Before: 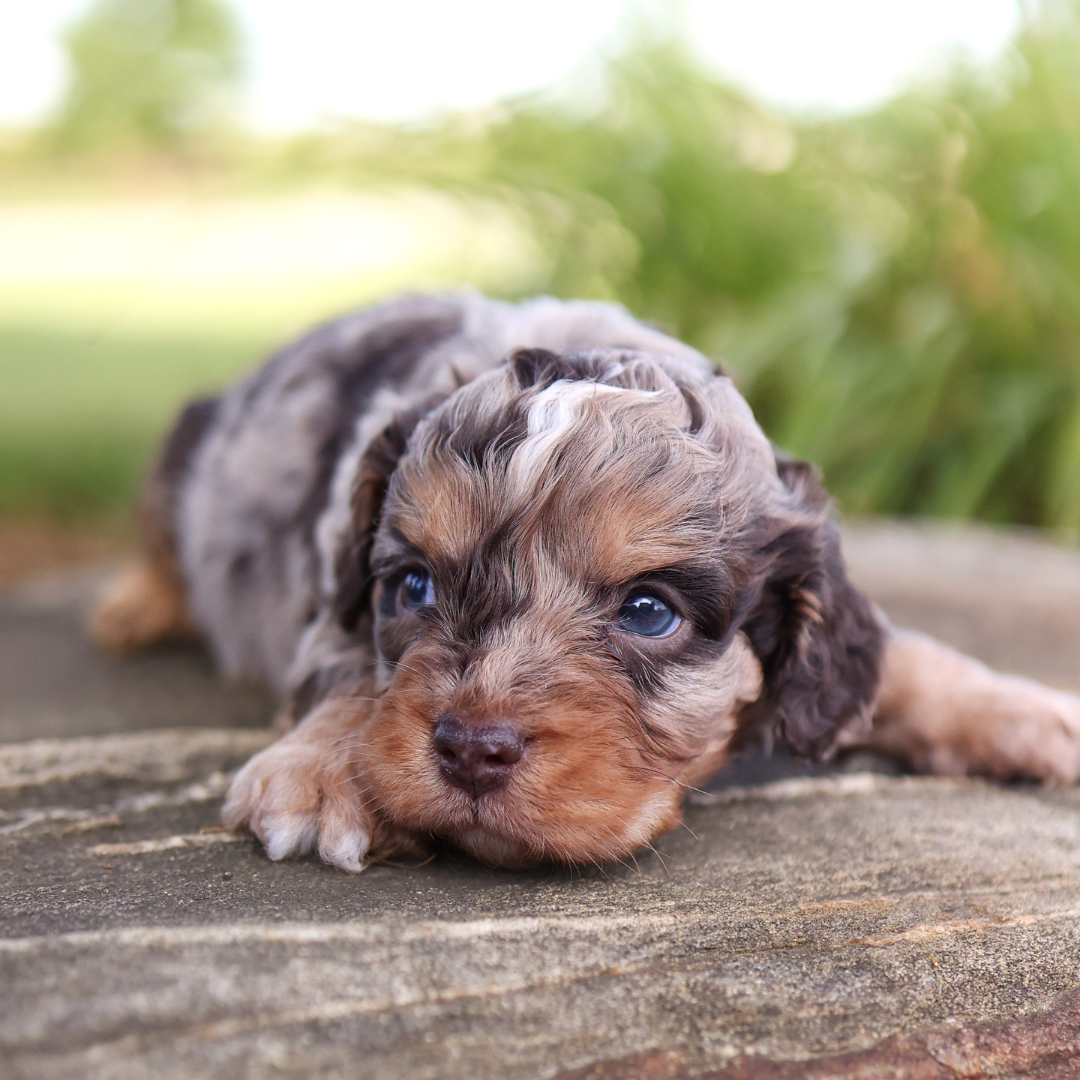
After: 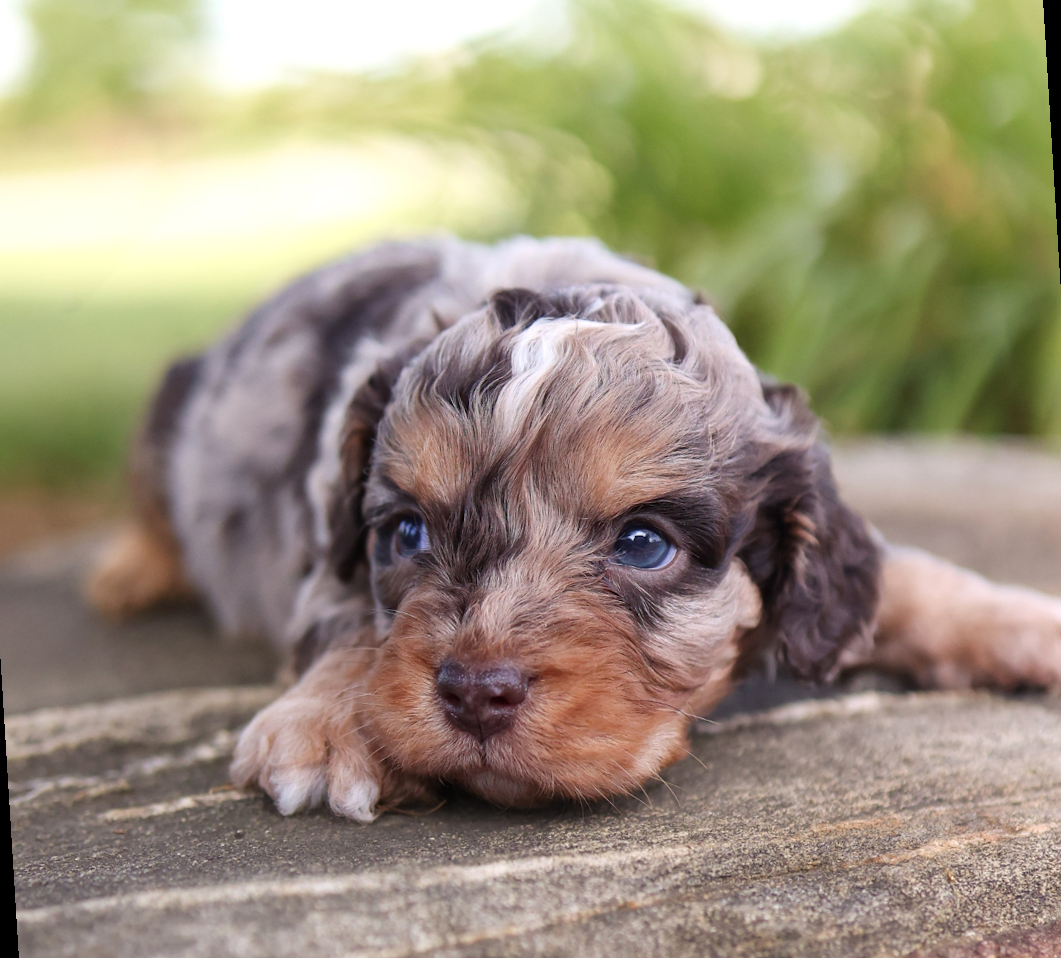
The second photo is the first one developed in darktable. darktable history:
rotate and perspective: rotation -3.52°, crop left 0.036, crop right 0.964, crop top 0.081, crop bottom 0.919
rgb levels: preserve colors max RGB
